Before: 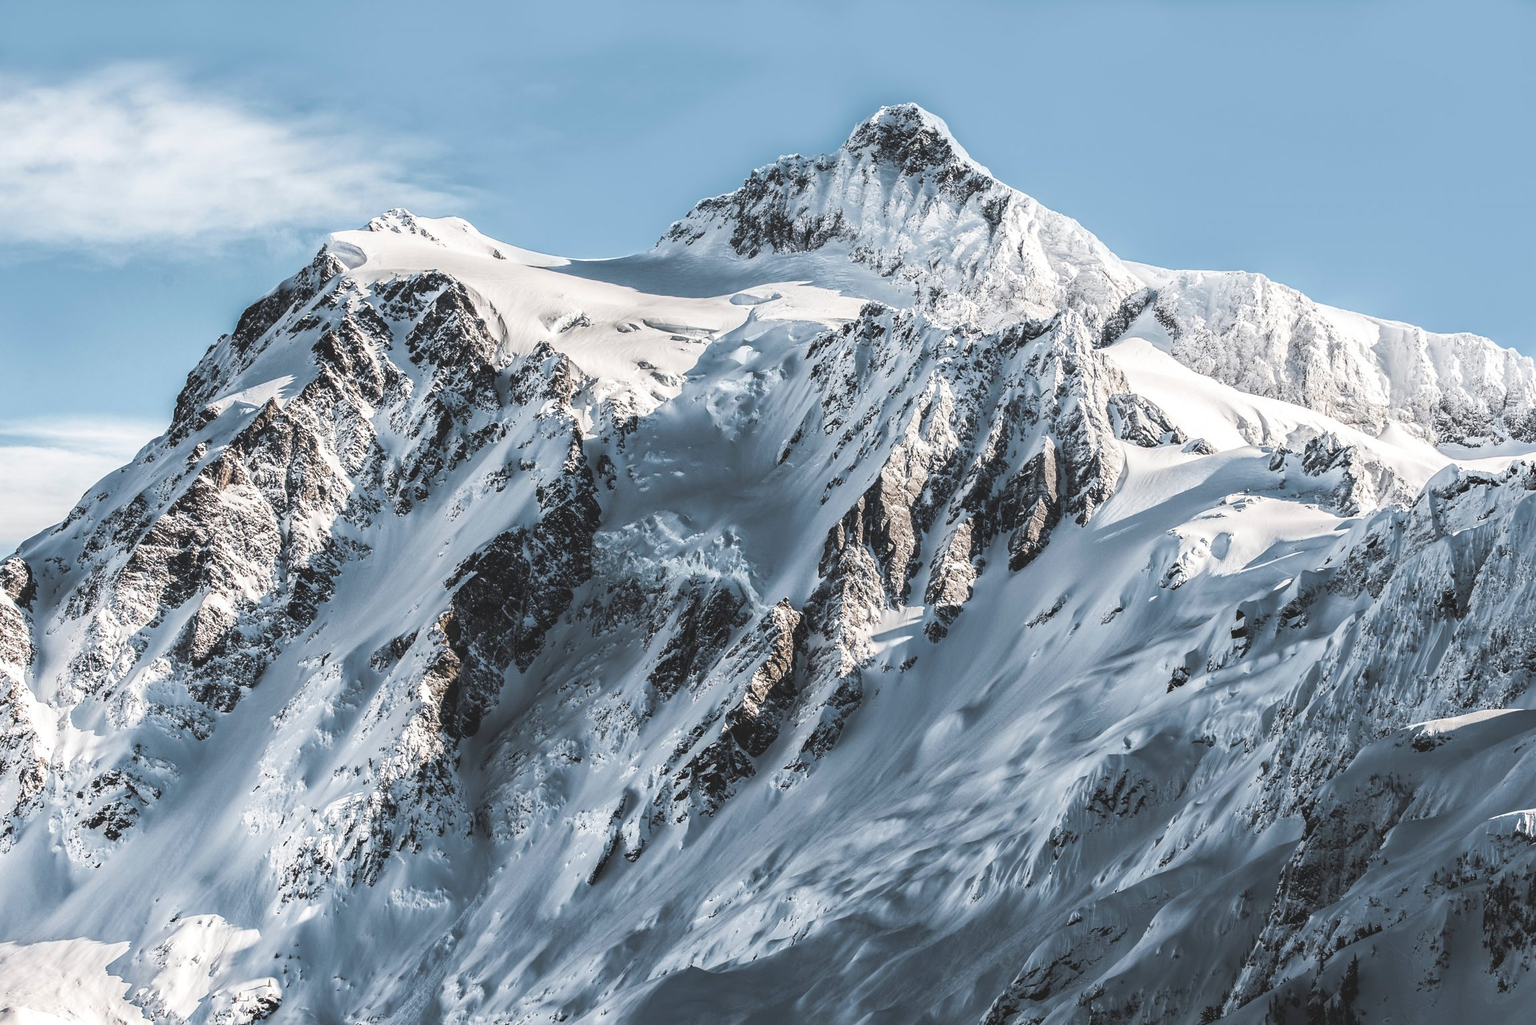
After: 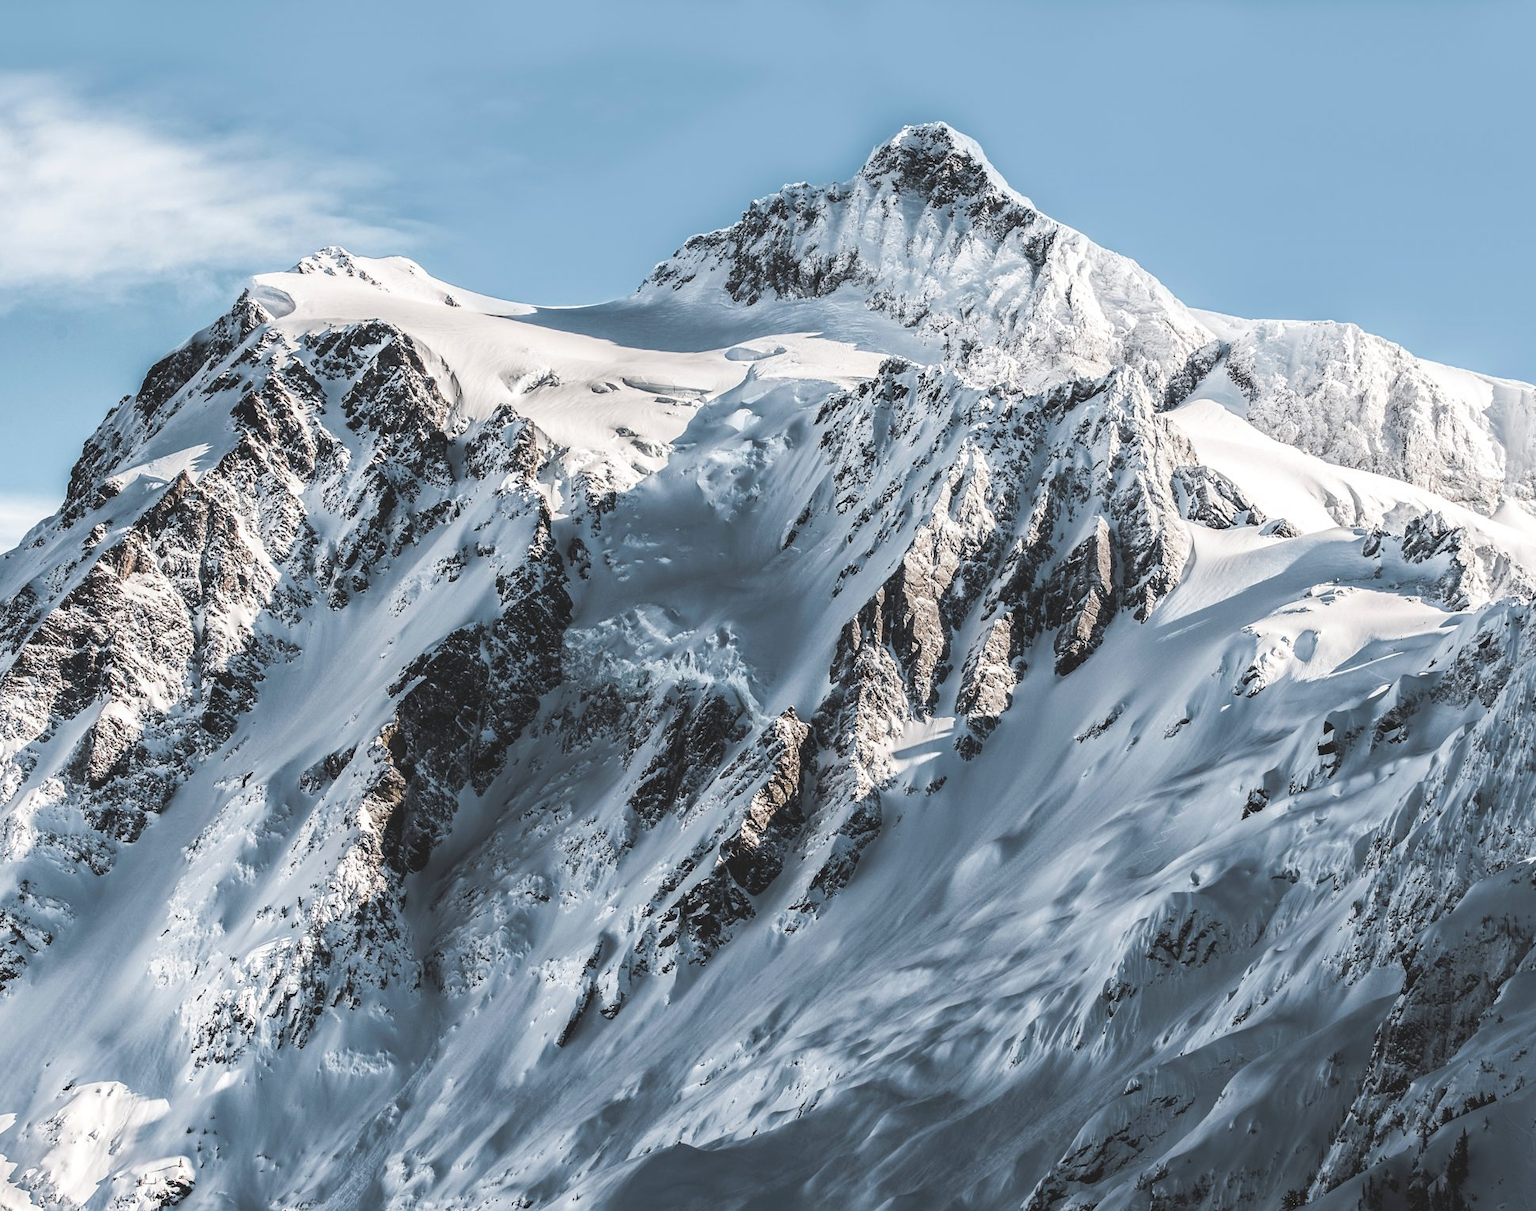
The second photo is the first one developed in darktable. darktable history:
crop: left 7.623%, right 7.809%
